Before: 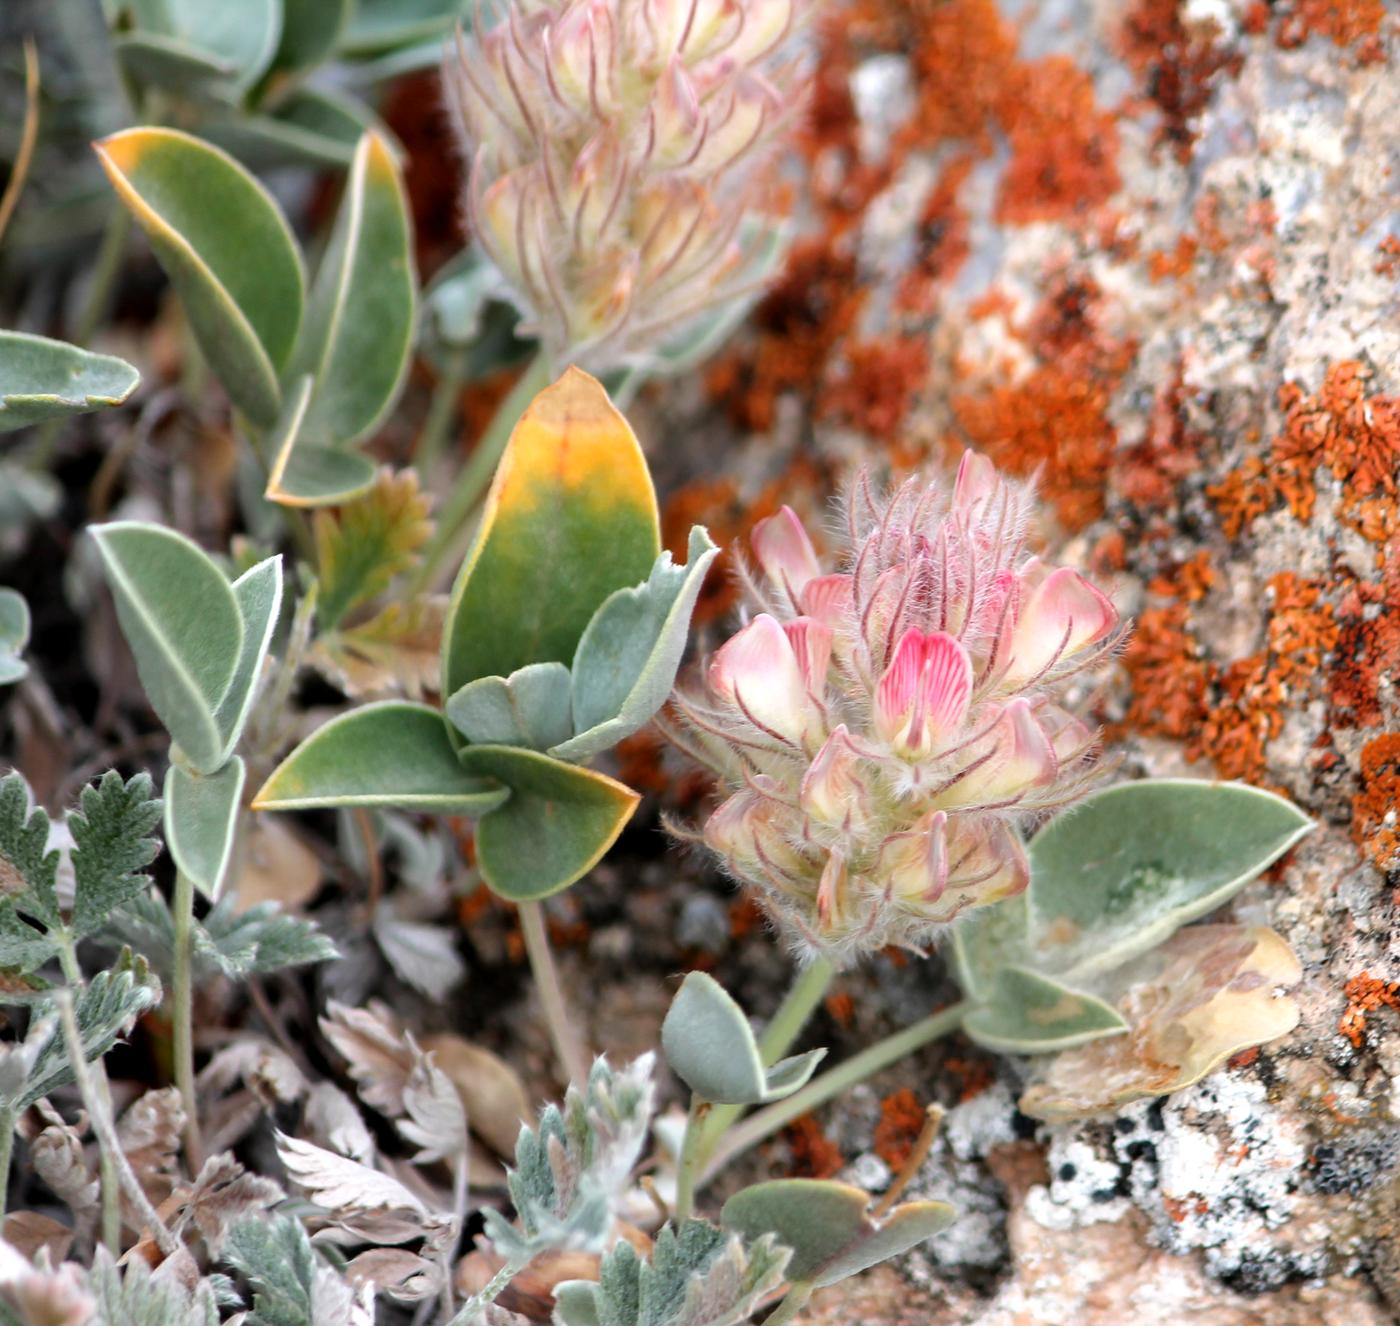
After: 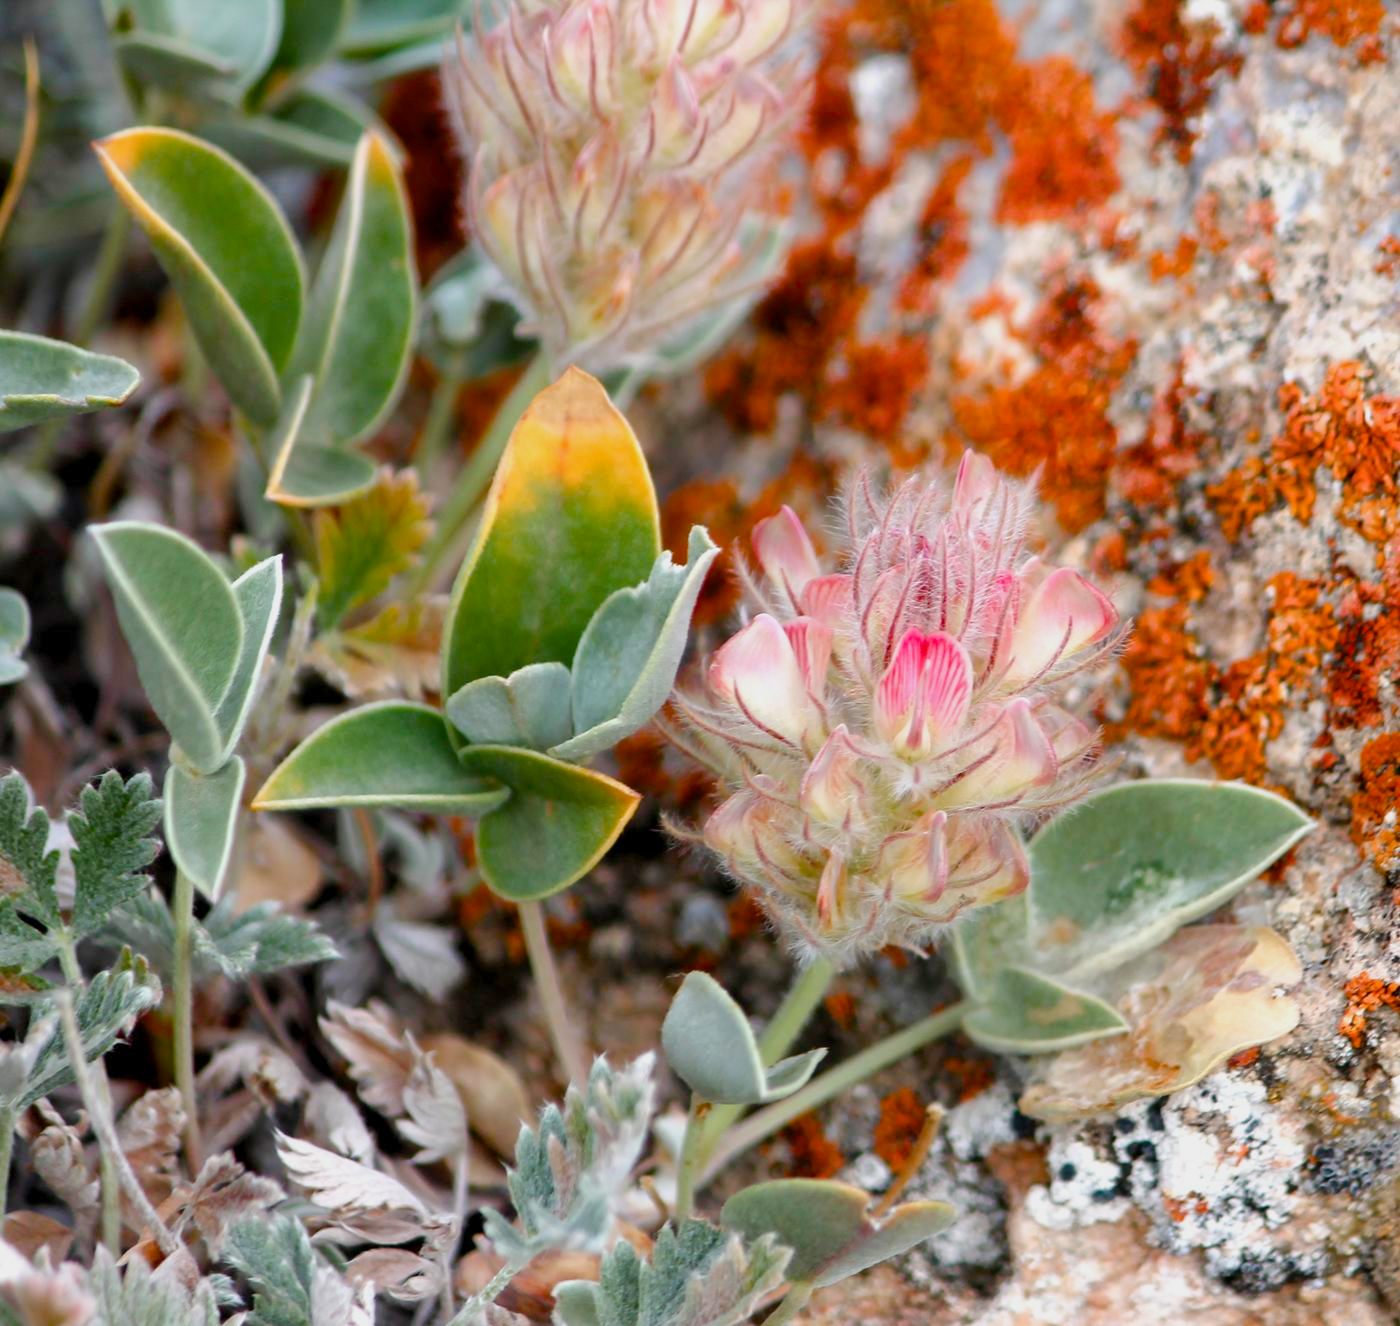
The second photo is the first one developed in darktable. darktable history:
color balance rgb: power › hue 313.47°, perceptual saturation grading › global saturation 0.055%, perceptual saturation grading › mid-tones 6.38%, perceptual saturation grading › shadows 71.236%, contrast -9.633%
